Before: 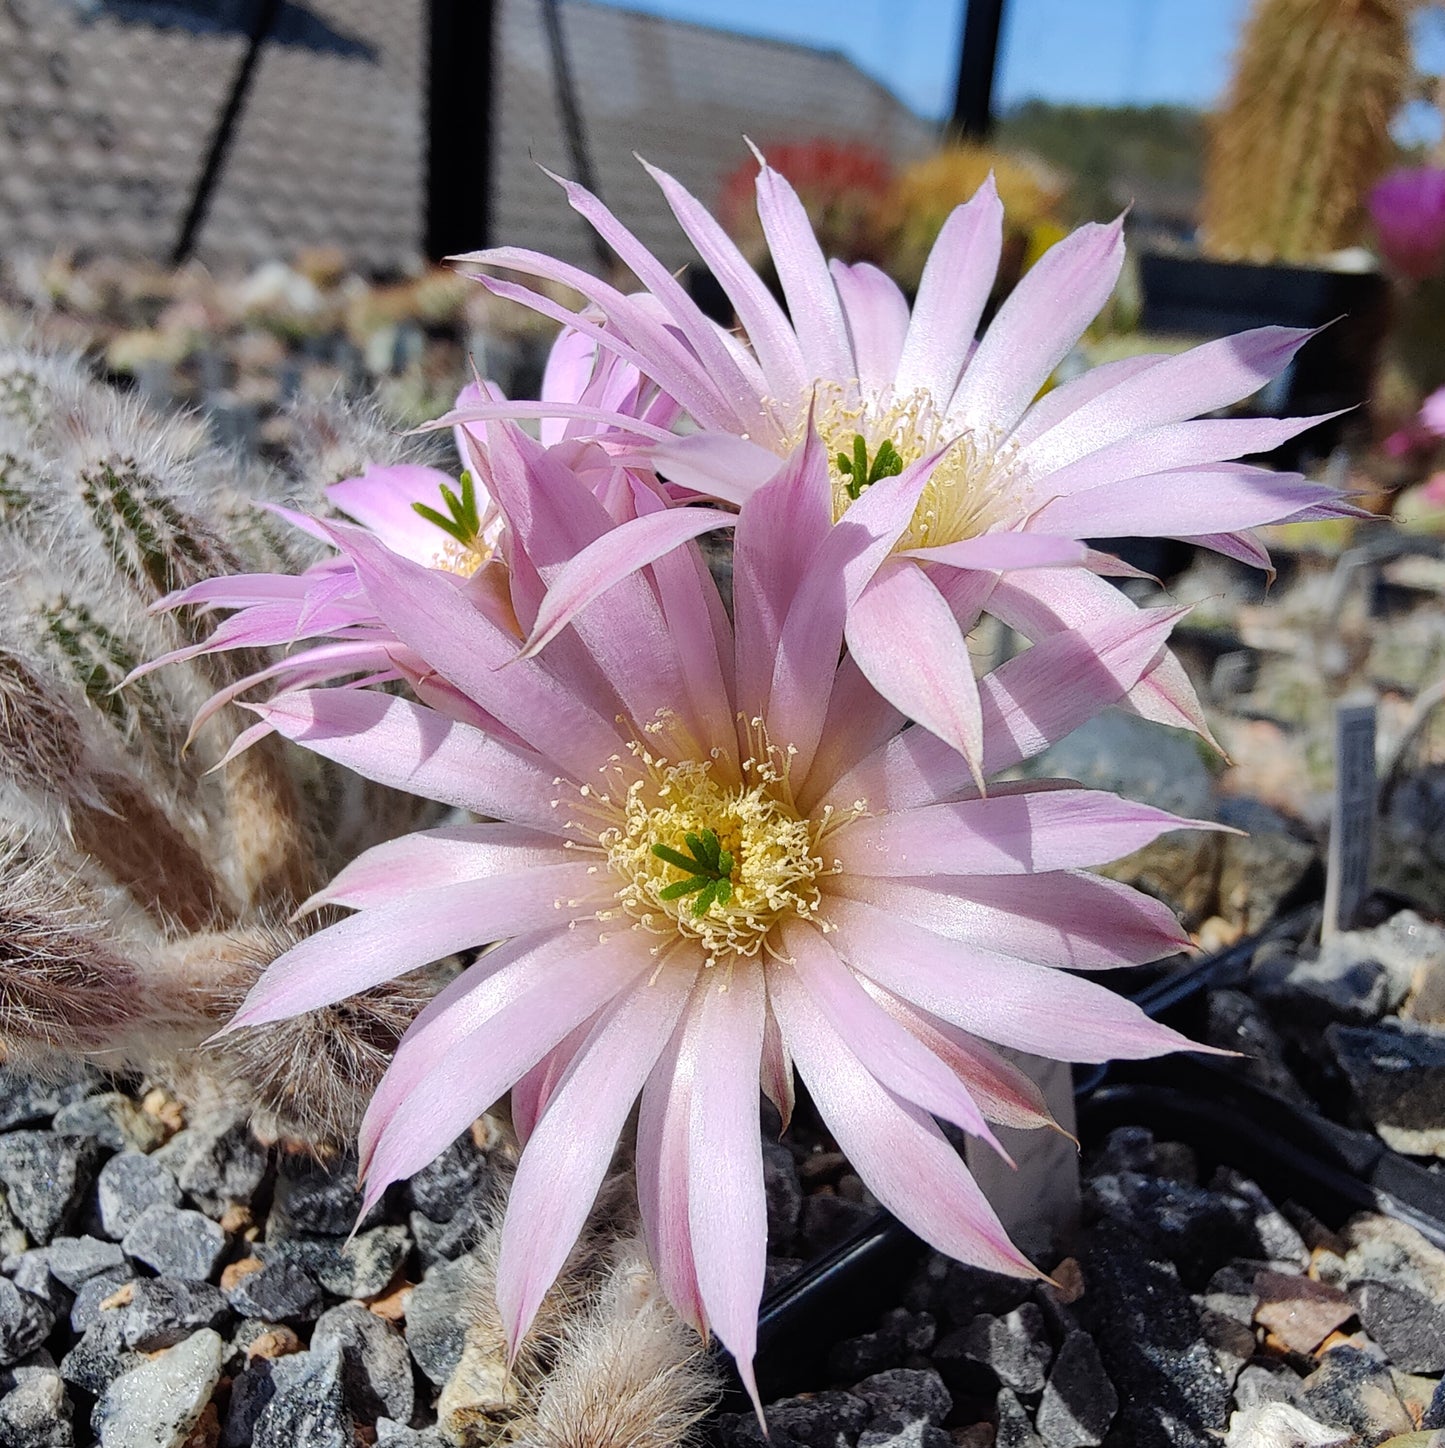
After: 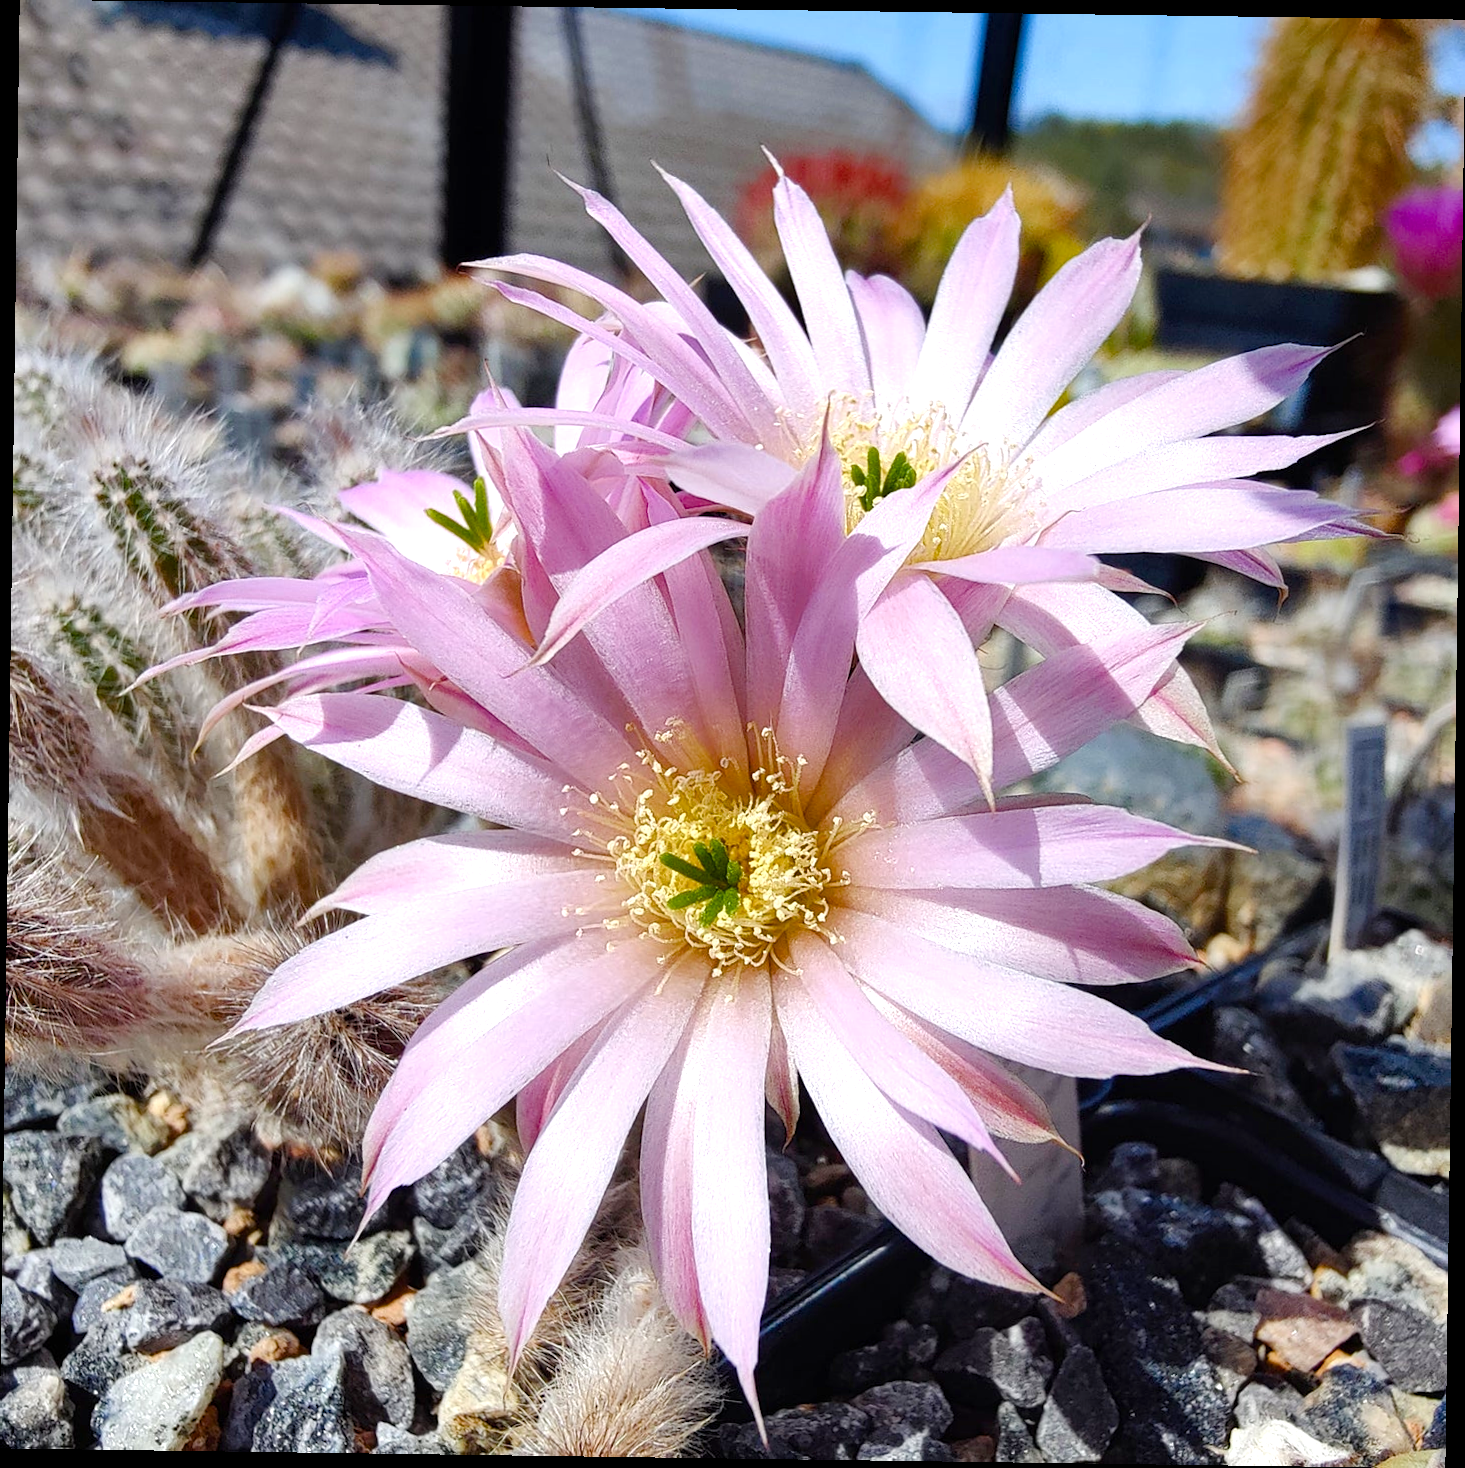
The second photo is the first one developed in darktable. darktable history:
color balance rgb: perceptual saturation grading › global saturation 25%, perceptual saturation grading › highlights -50%, perceptual saturation grading › shadows 30%, perceptual brilliance grading › global brilliance 12%, global vibrance 20%
rotate and perspective: rotation 0.8°, automatic cropping off
